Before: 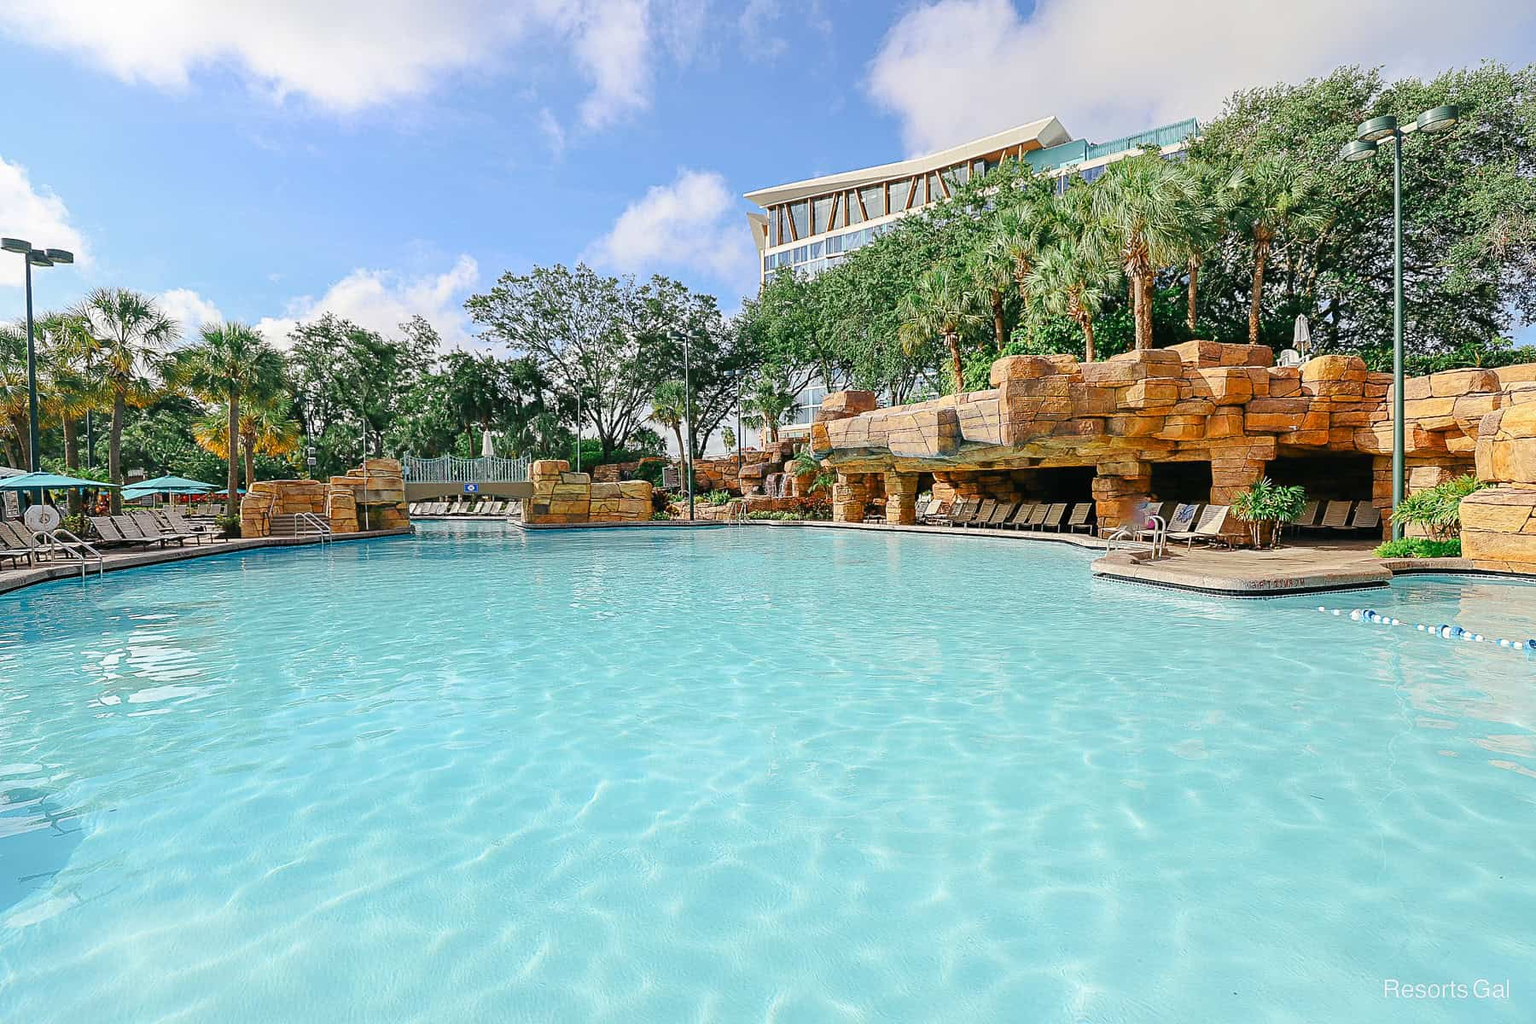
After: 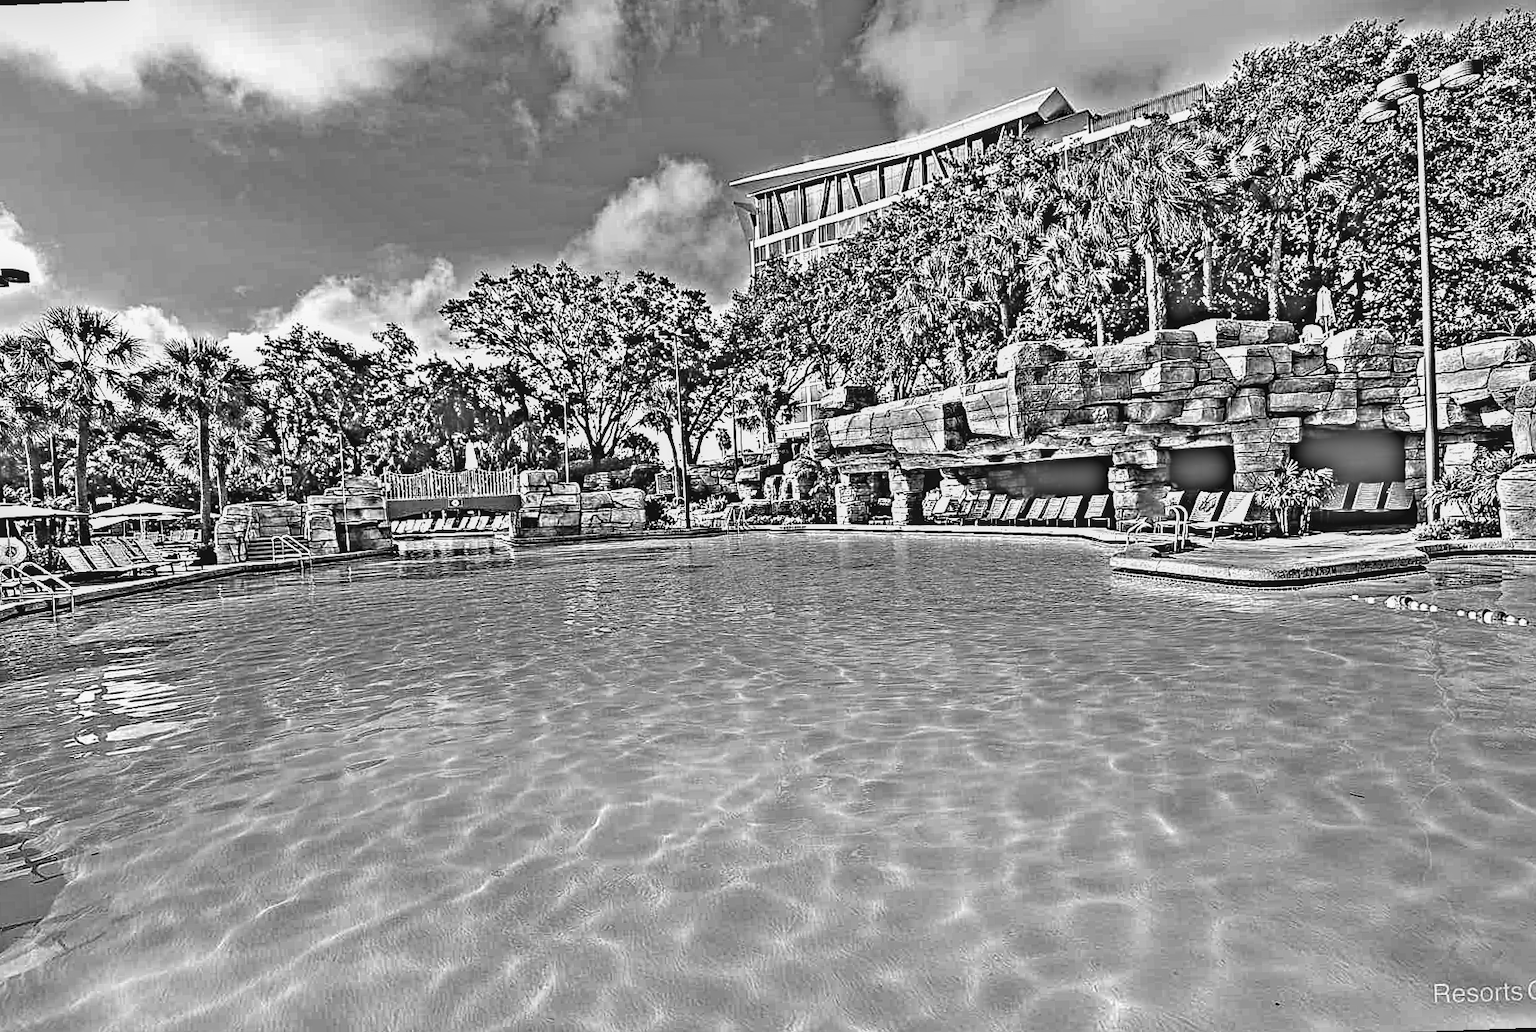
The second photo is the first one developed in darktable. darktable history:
rotate and perspective: rotation -2.12°, lens shift (vertical) 0.009, lens shift (horizontal) -0.008, automatic cropping original format, crop left 0.036, crop right 0.964, crop top 0.05, crop bottom 0.959
tone equalizer: -8 EV -1.08 EV, -7 EV -1.01 EV, -6 EV -0.867 EV, -5 EV -0.578 EV, -3 EV 0.578 EV, -2 EV 0.867 EV, -1 EV 1.01 EV, +0 EV 1.08 EV, edges refinement/feathering 500, mask exposure compensation -1.57 EV, preserve details no
highpass: on, module defaults
local contrast: detail 110%
